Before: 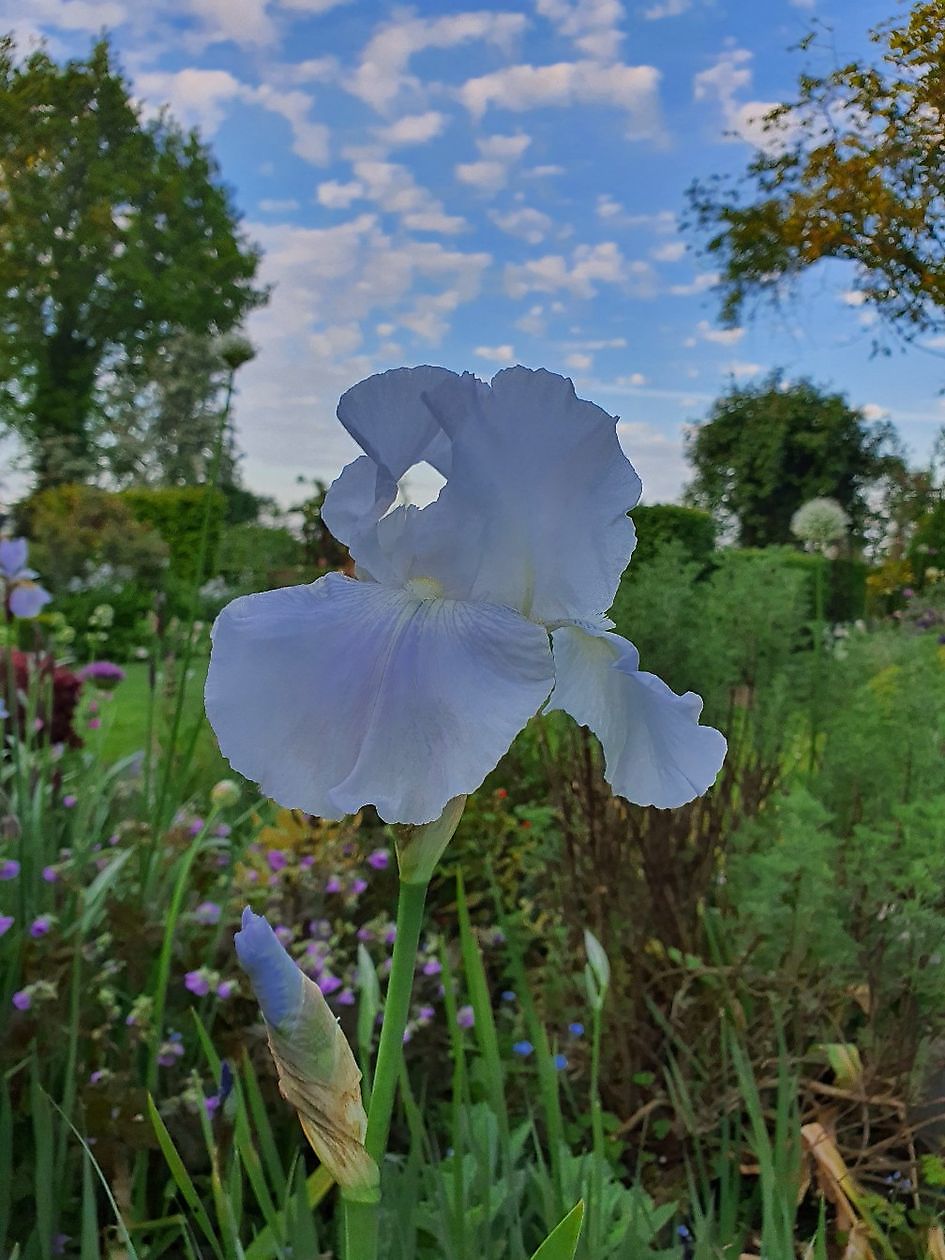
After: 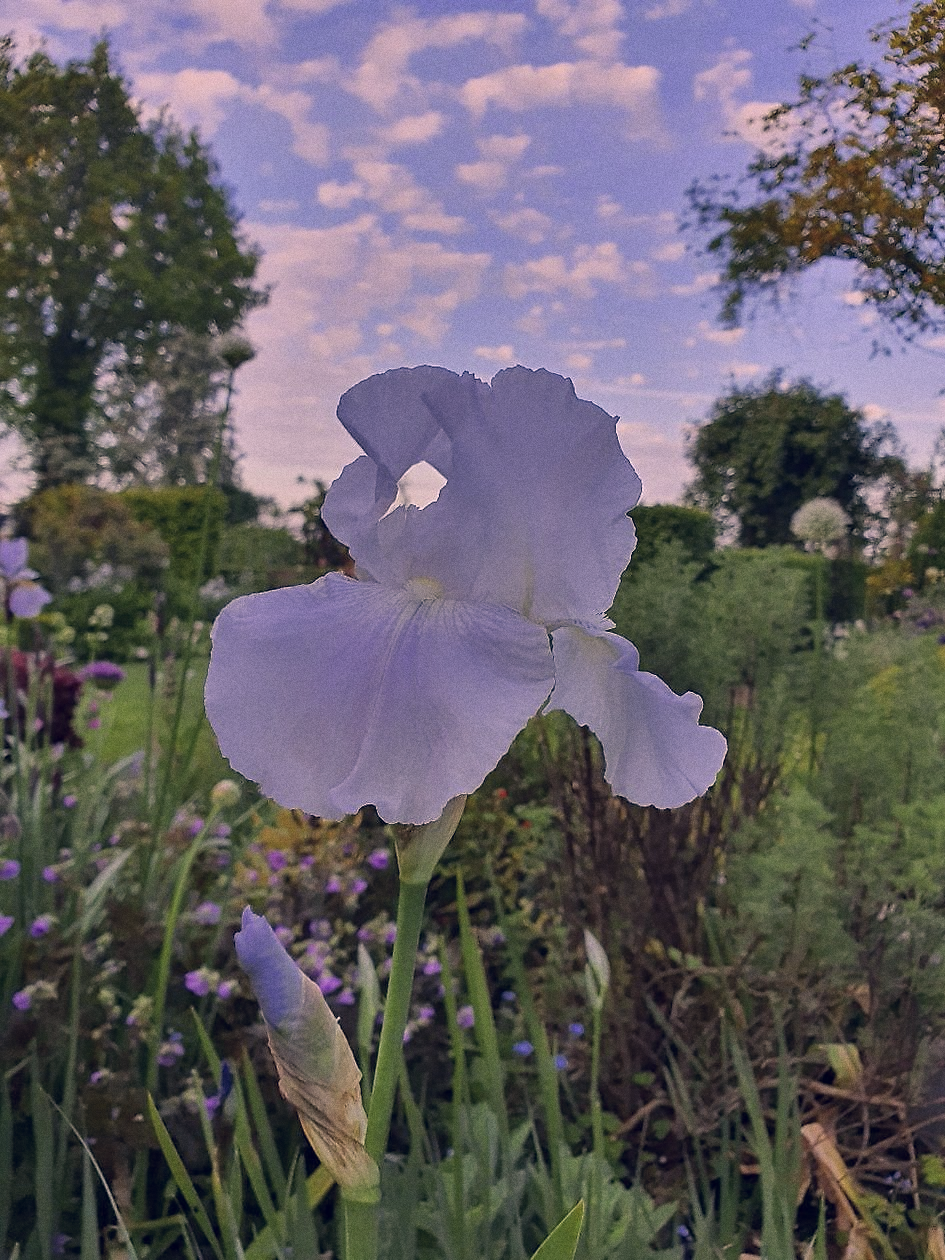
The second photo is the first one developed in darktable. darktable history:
color correction: highlights a* 19.59, highlights b* 27.49, shadows a* 3.46, shadows b* -17.28, saturation 0.73
grain: coarseness 0.09 ISO
white balance: red 0.967, blue 1.119, emerald 0.756
